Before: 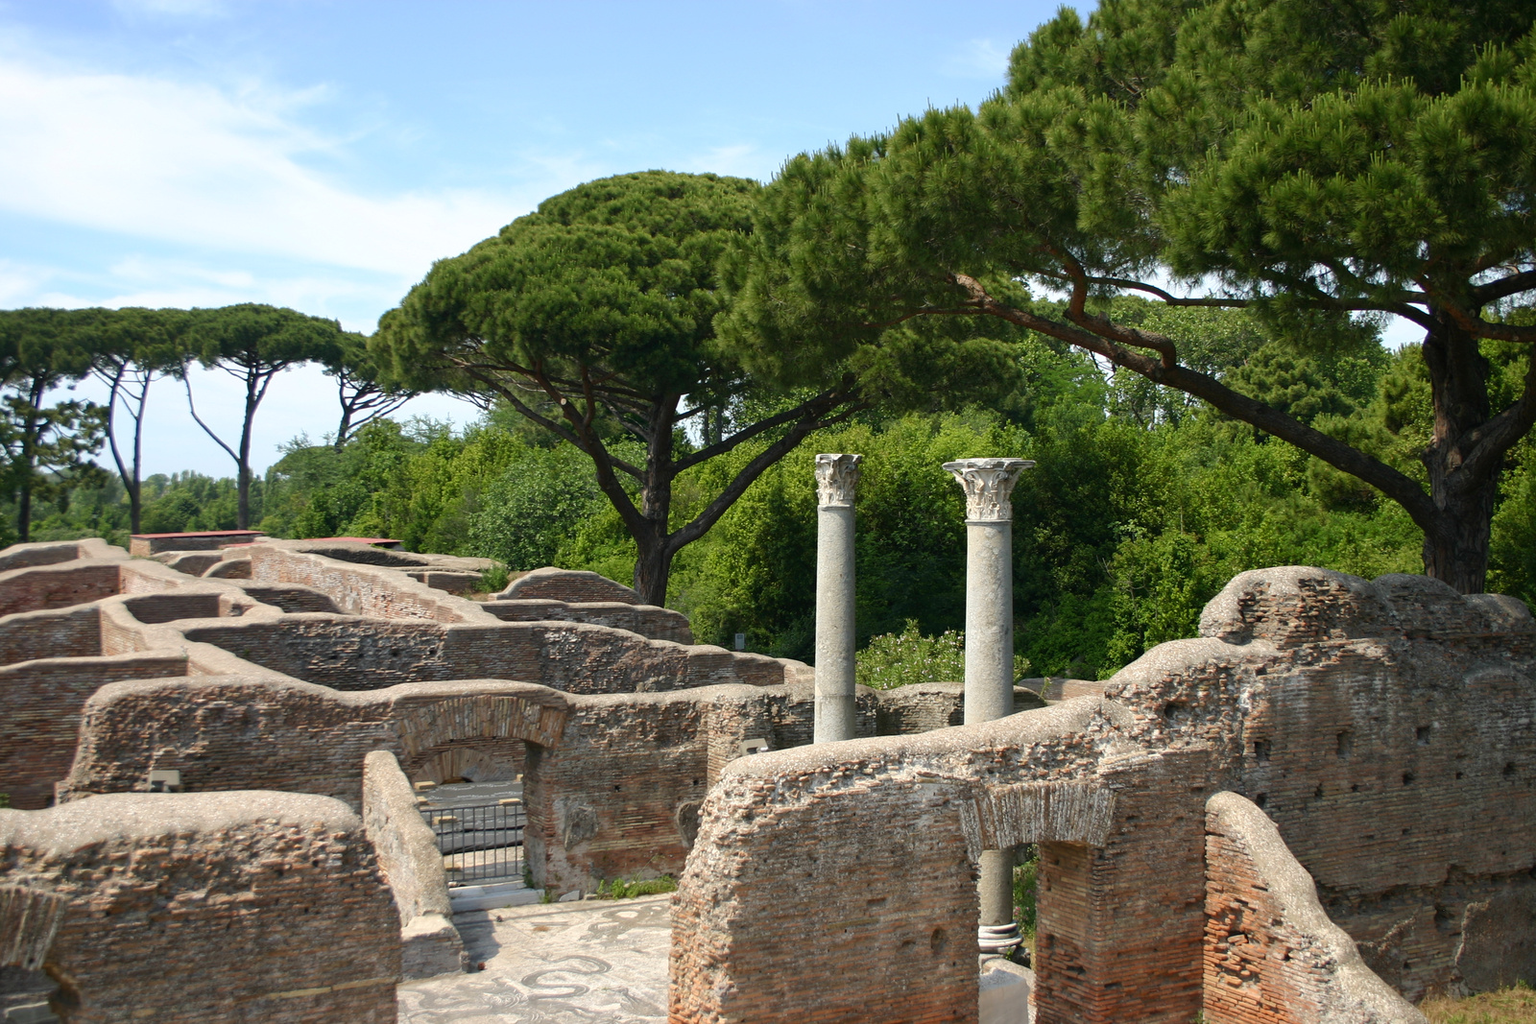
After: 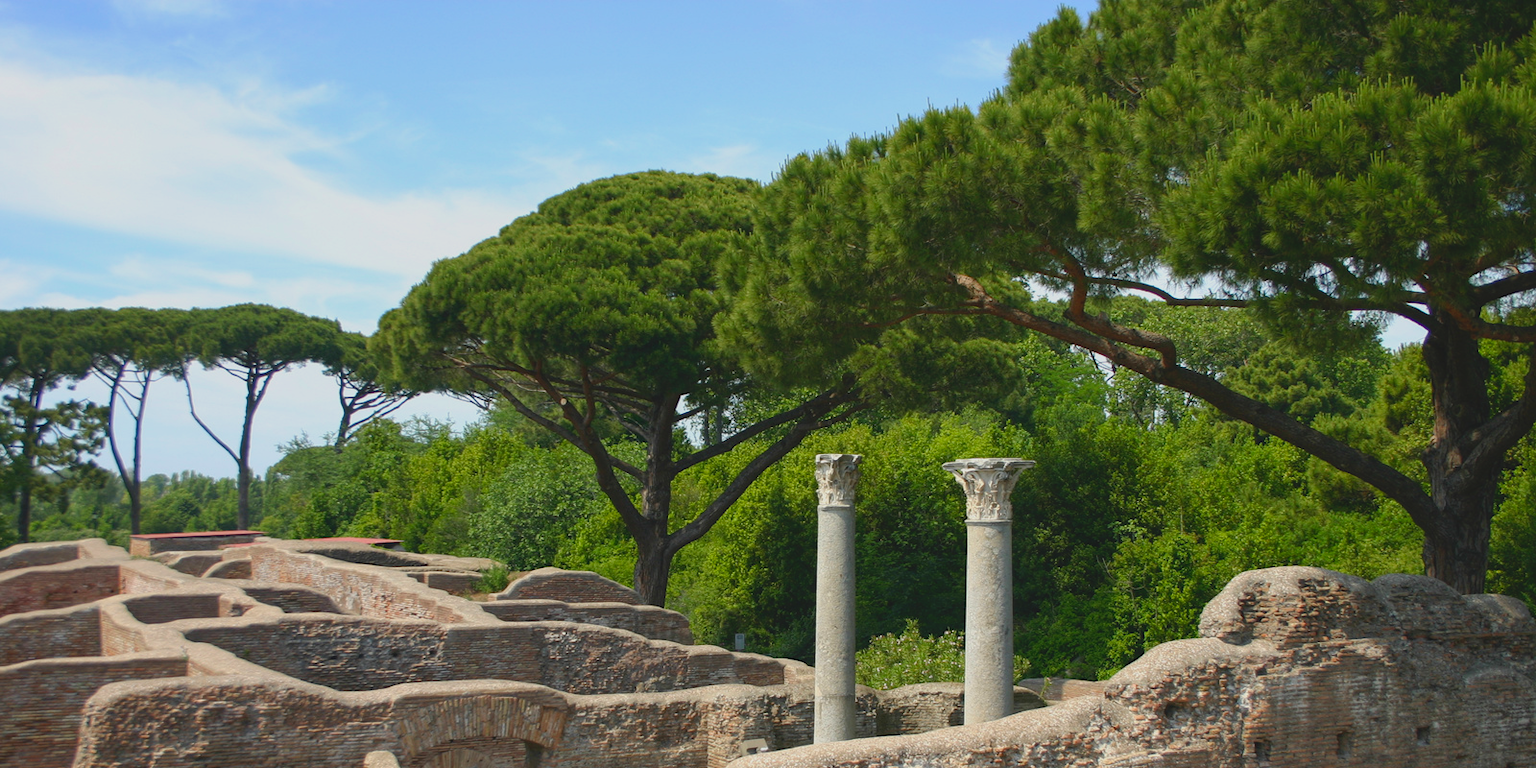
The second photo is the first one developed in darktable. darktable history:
local contrast: highlights 101%, shadows 101%, detail 119%, midtone range 0.2
crop: bottom 24.986%
contrast brightness saturation: contrast -0.185, saturation 0.187
exposure: exposure -0.115 EV, compensate exposure bias true, compensate highlight preservation false
